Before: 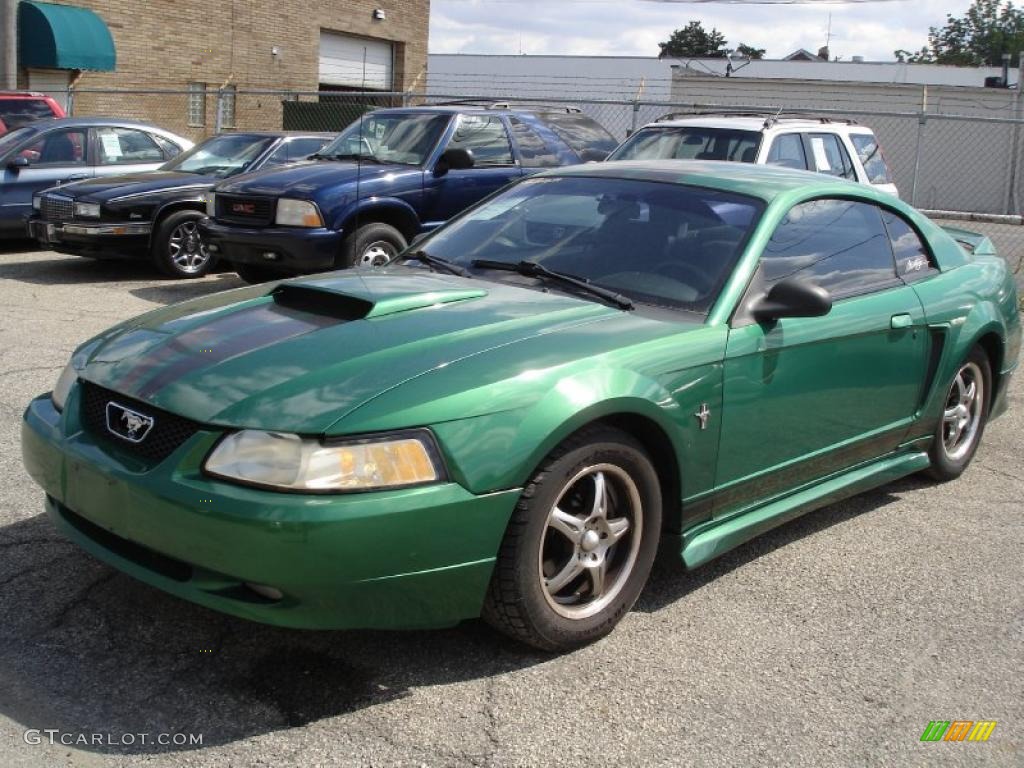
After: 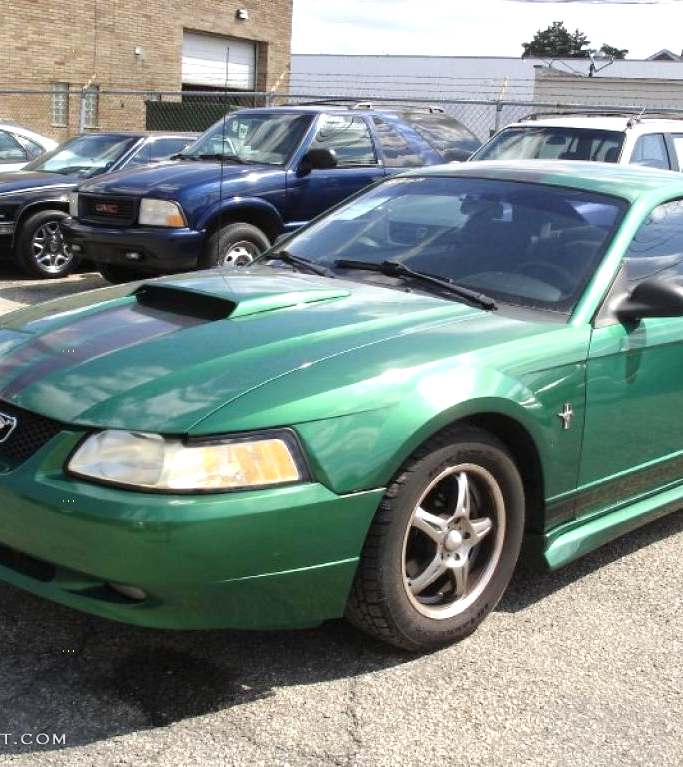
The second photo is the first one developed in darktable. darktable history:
exposure: exposure 0.654 EV, compensate exposure bias true, compensate highlight preservation false
crop and rotate: left 13.386%, right 19.911%
